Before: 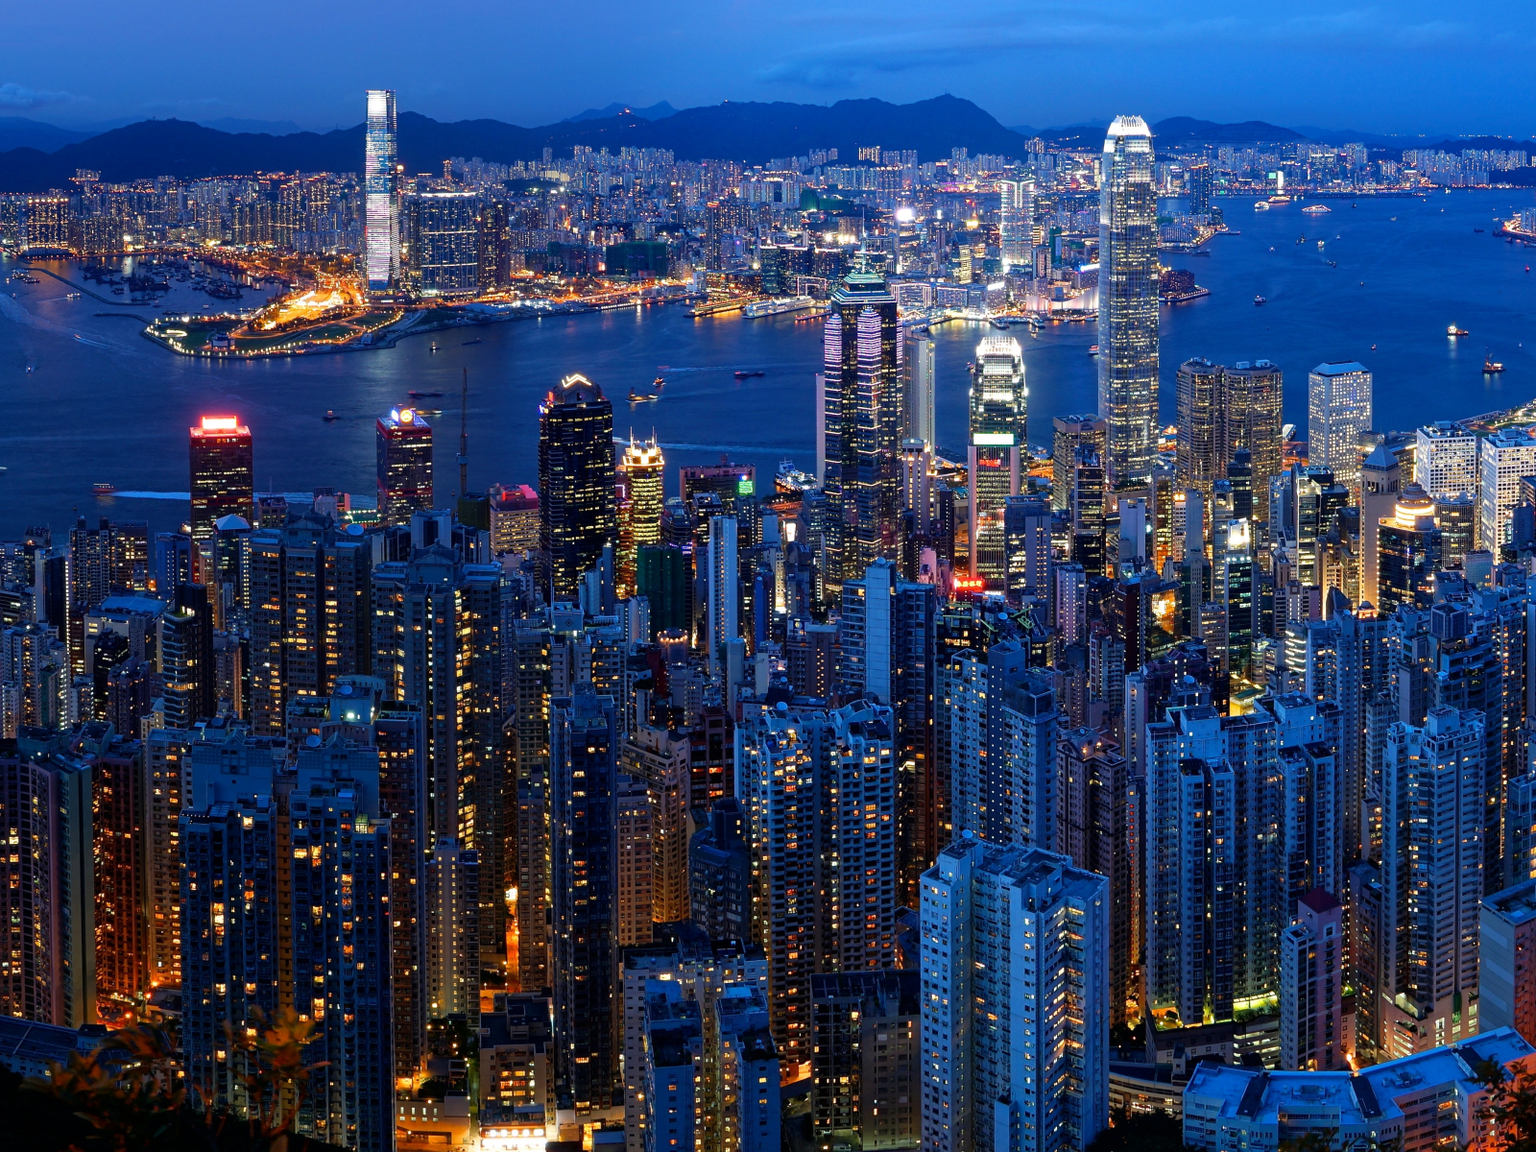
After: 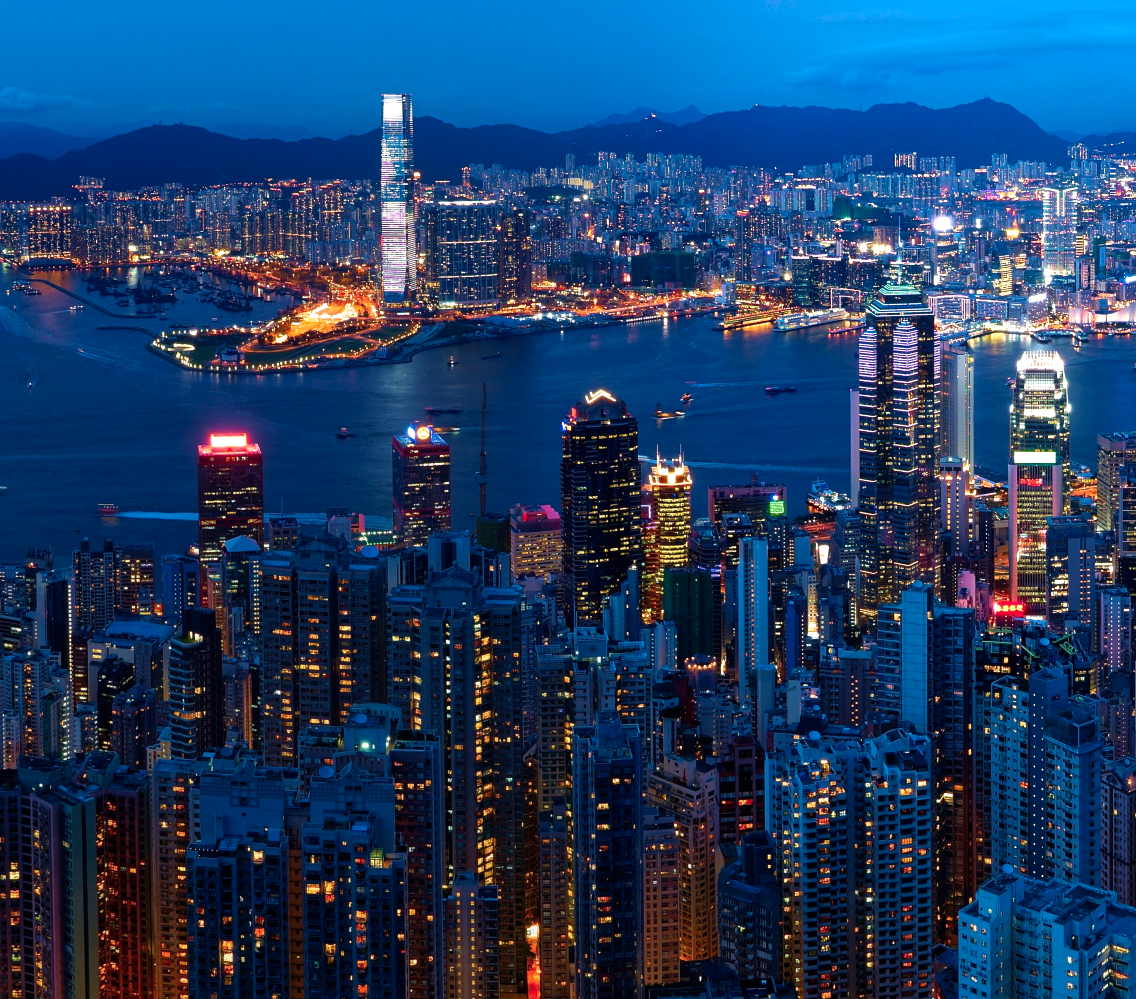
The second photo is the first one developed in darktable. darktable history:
velvia: strength 49.52%
crop: right 28.982%, bottom 16.676%
tone equalizer: -8 EV 0 EV, -7 EV 0.003 EV, -6 EV -0.005 EV, -5 EV -0.013 EV, -4 EV -0.081 EV, -3 EV -0.219 EV, -2 EV -0.269 EV, -1 EV 0.079 EV, +0 EV 0.319 EV, smoothing diameter 24.91%, edges refinement/feathering 9.07, preserve details guided filter
color zones: curves: ch1 [(0.239, 0.552) (0.75, 0.5)]; ch2 [(0.25, 0.462) (0.749, 0.457)]
